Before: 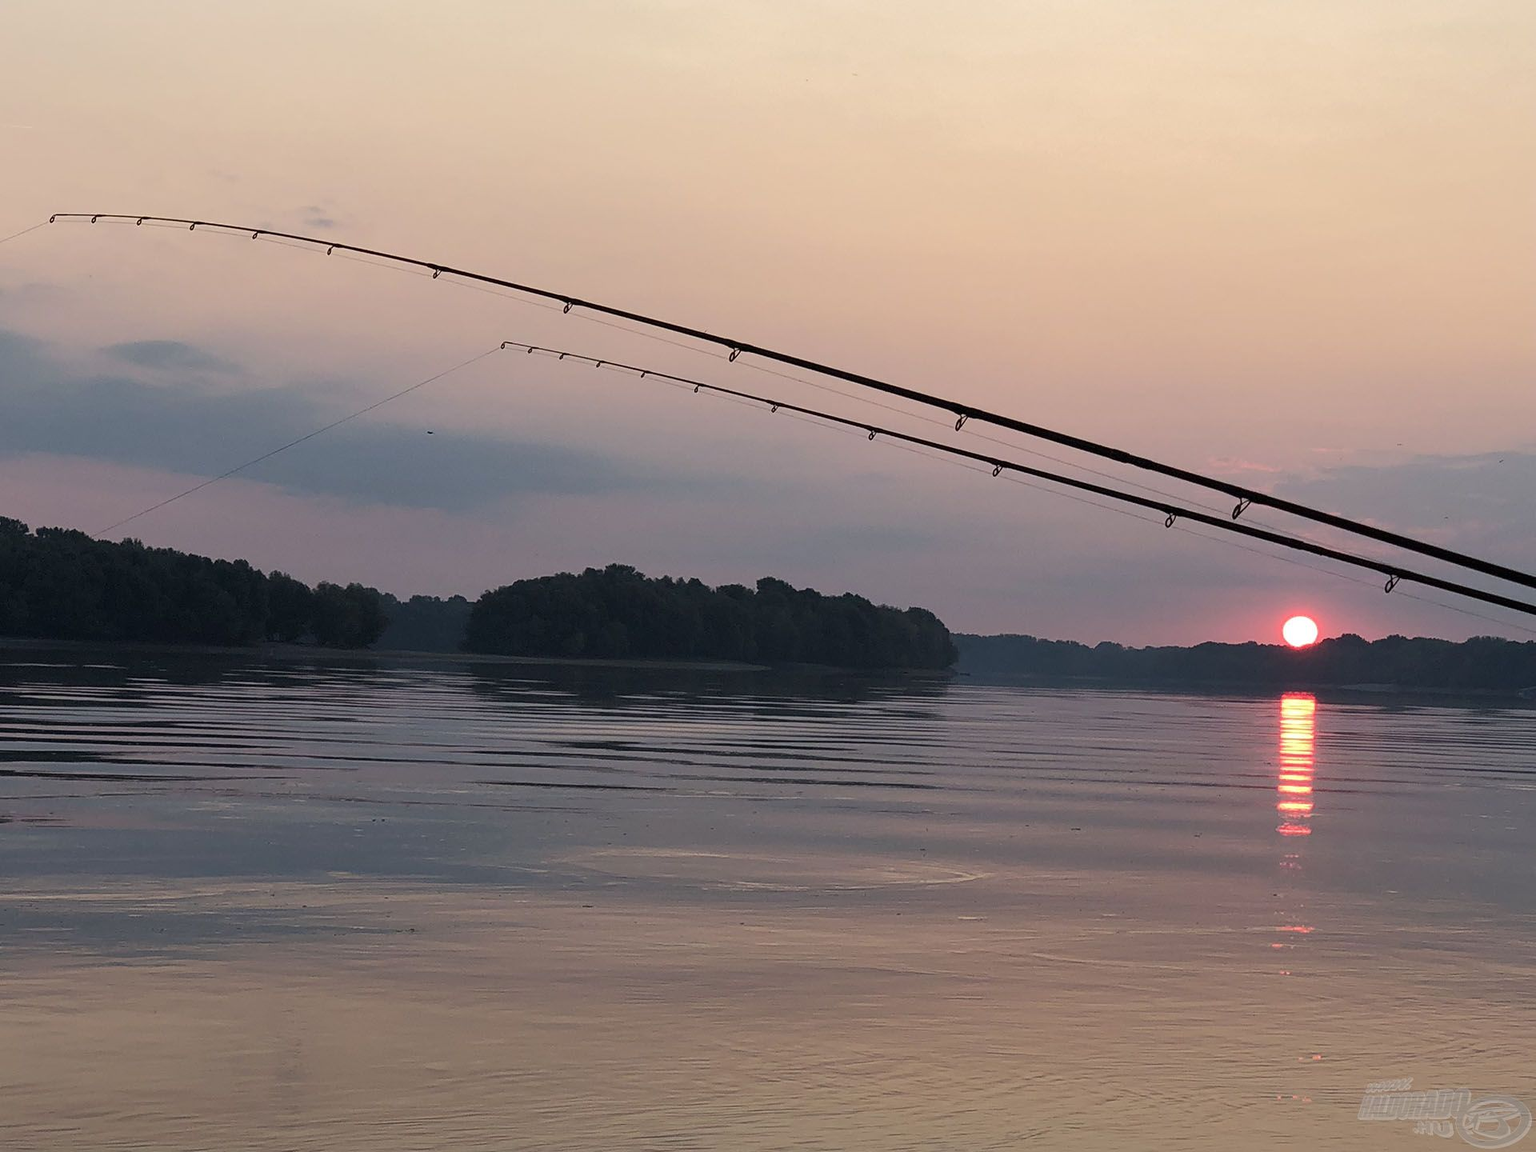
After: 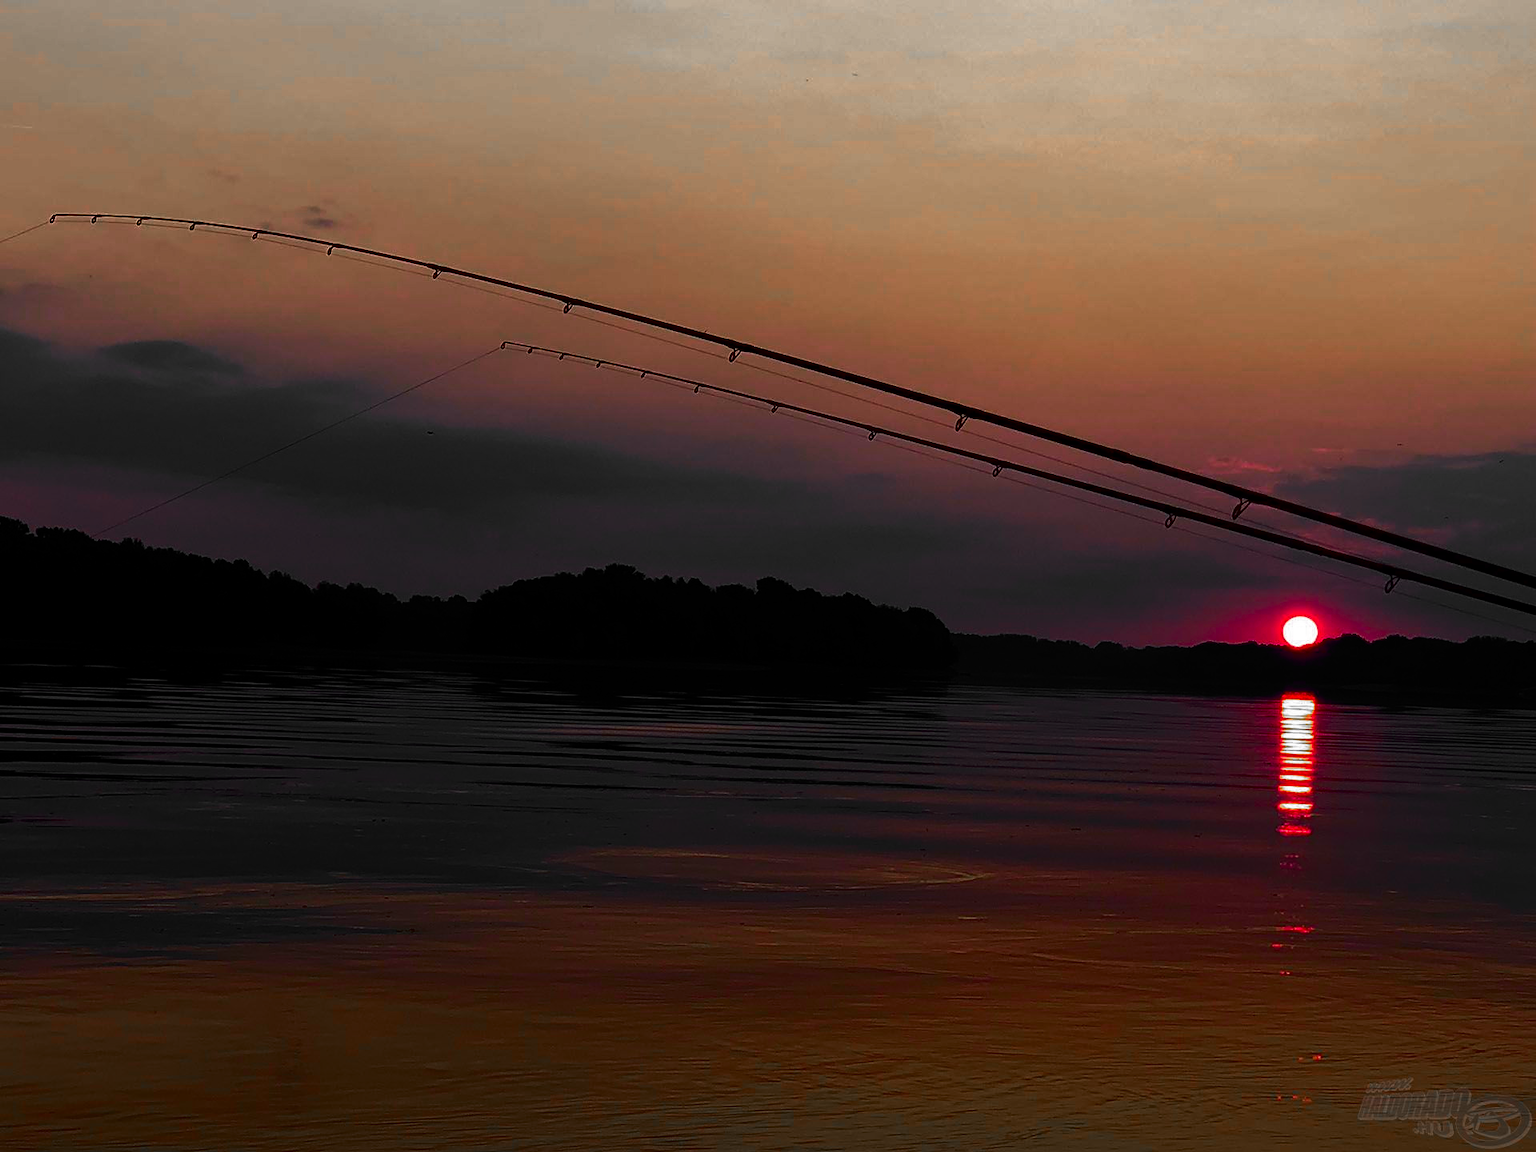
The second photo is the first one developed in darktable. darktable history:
contrast brightness saturation: brightness -0.999, saturation 0.983
color zones: curves: ch0 [(0, 0.65) (0.096, 0.644) (0.221, 0.539) (0.429, 0.5) (0.571, 0.5) (0.714, 0.5) (0.857, 0.5) (1, 0.65)]; ch1 [(0, 0.5) (0.143, 0.5) (0.257, -0.002) (0.429, 0.04) (0.571, -0.001) (0.714, -0.015) (0.857, 0.024) (1, 0.5)]
